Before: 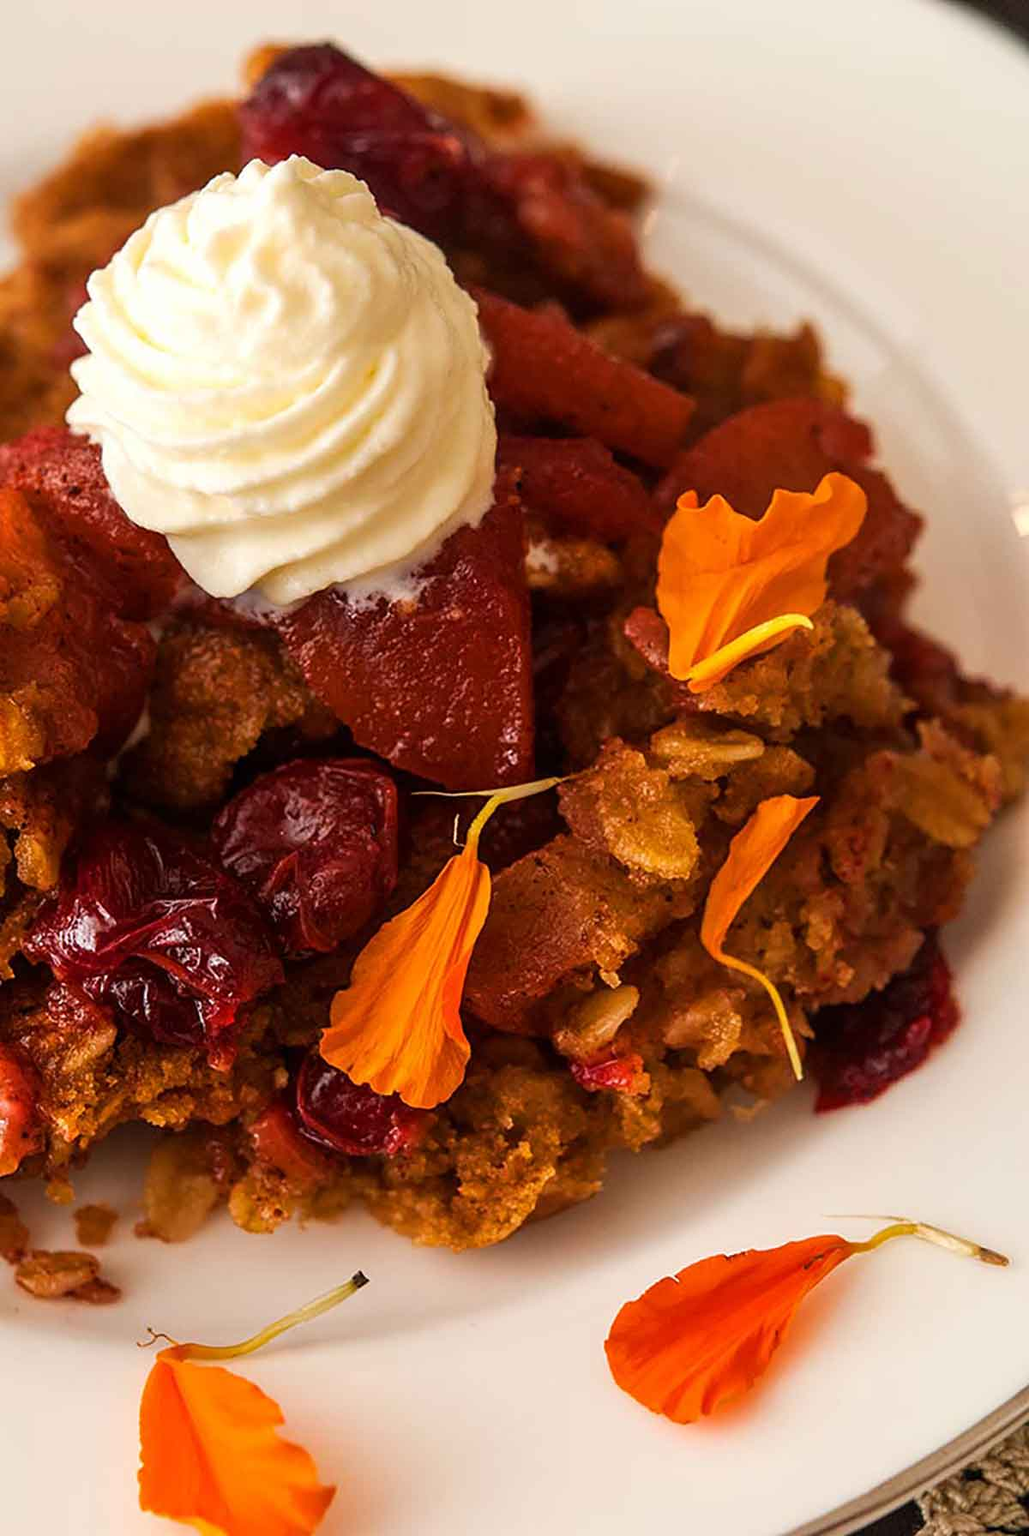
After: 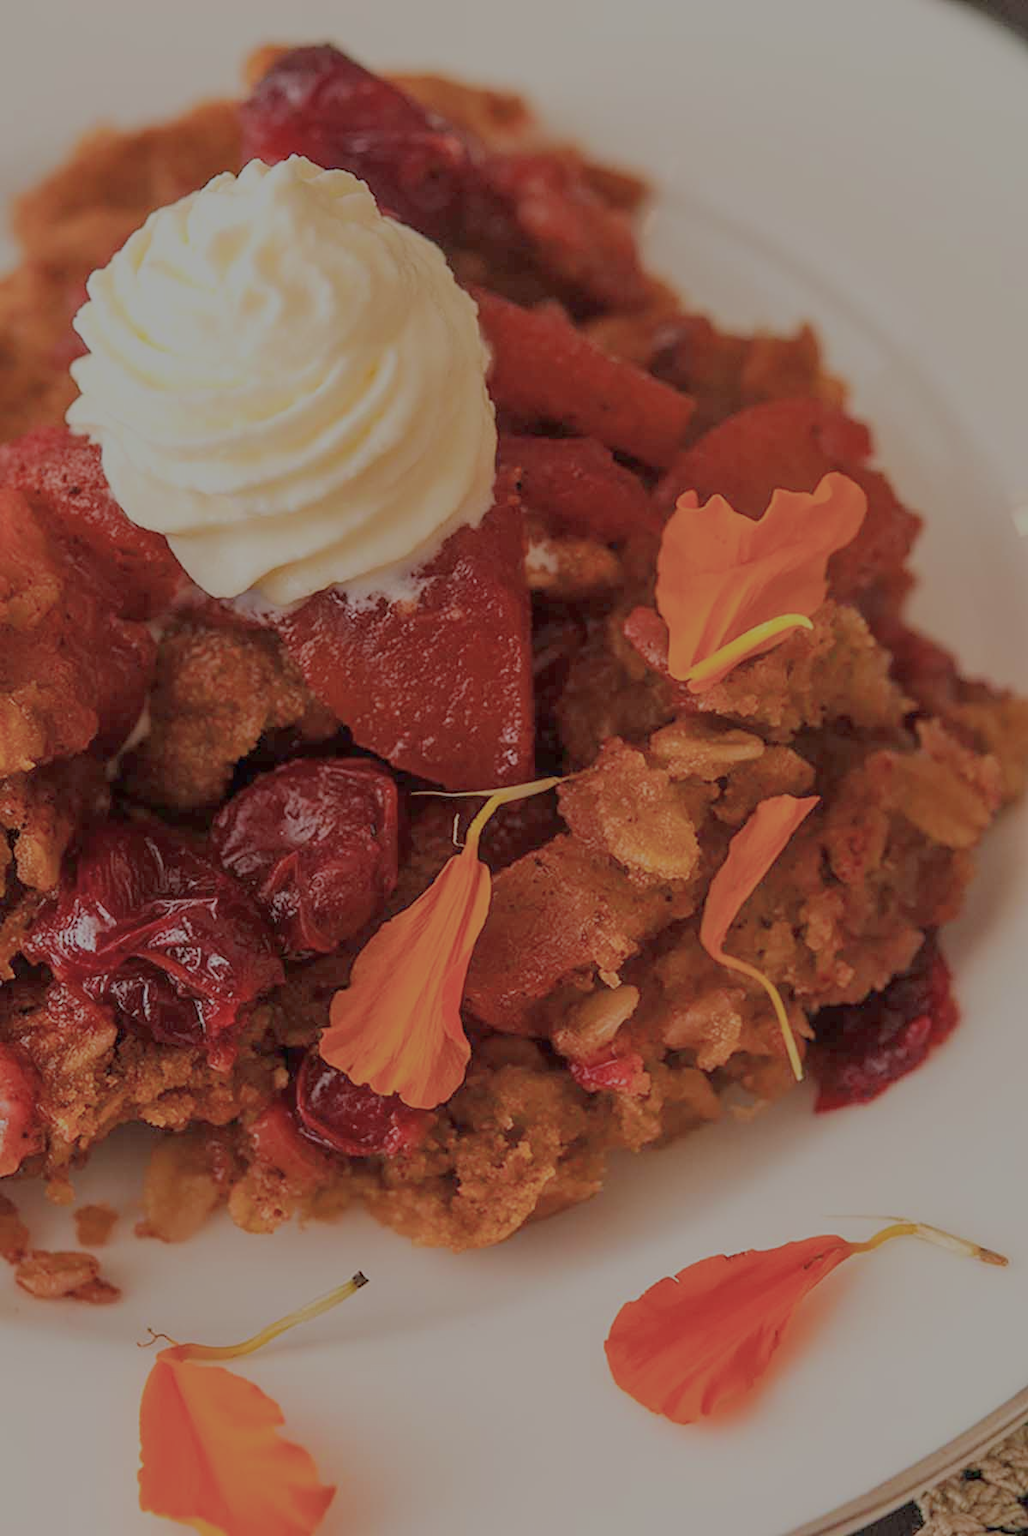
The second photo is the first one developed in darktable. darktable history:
filmic rgb: black relative exposure -13.97 EV, white relative exposure 7.96 EV, hardness 3.75, latitude 49.25%, contrast 0.502
